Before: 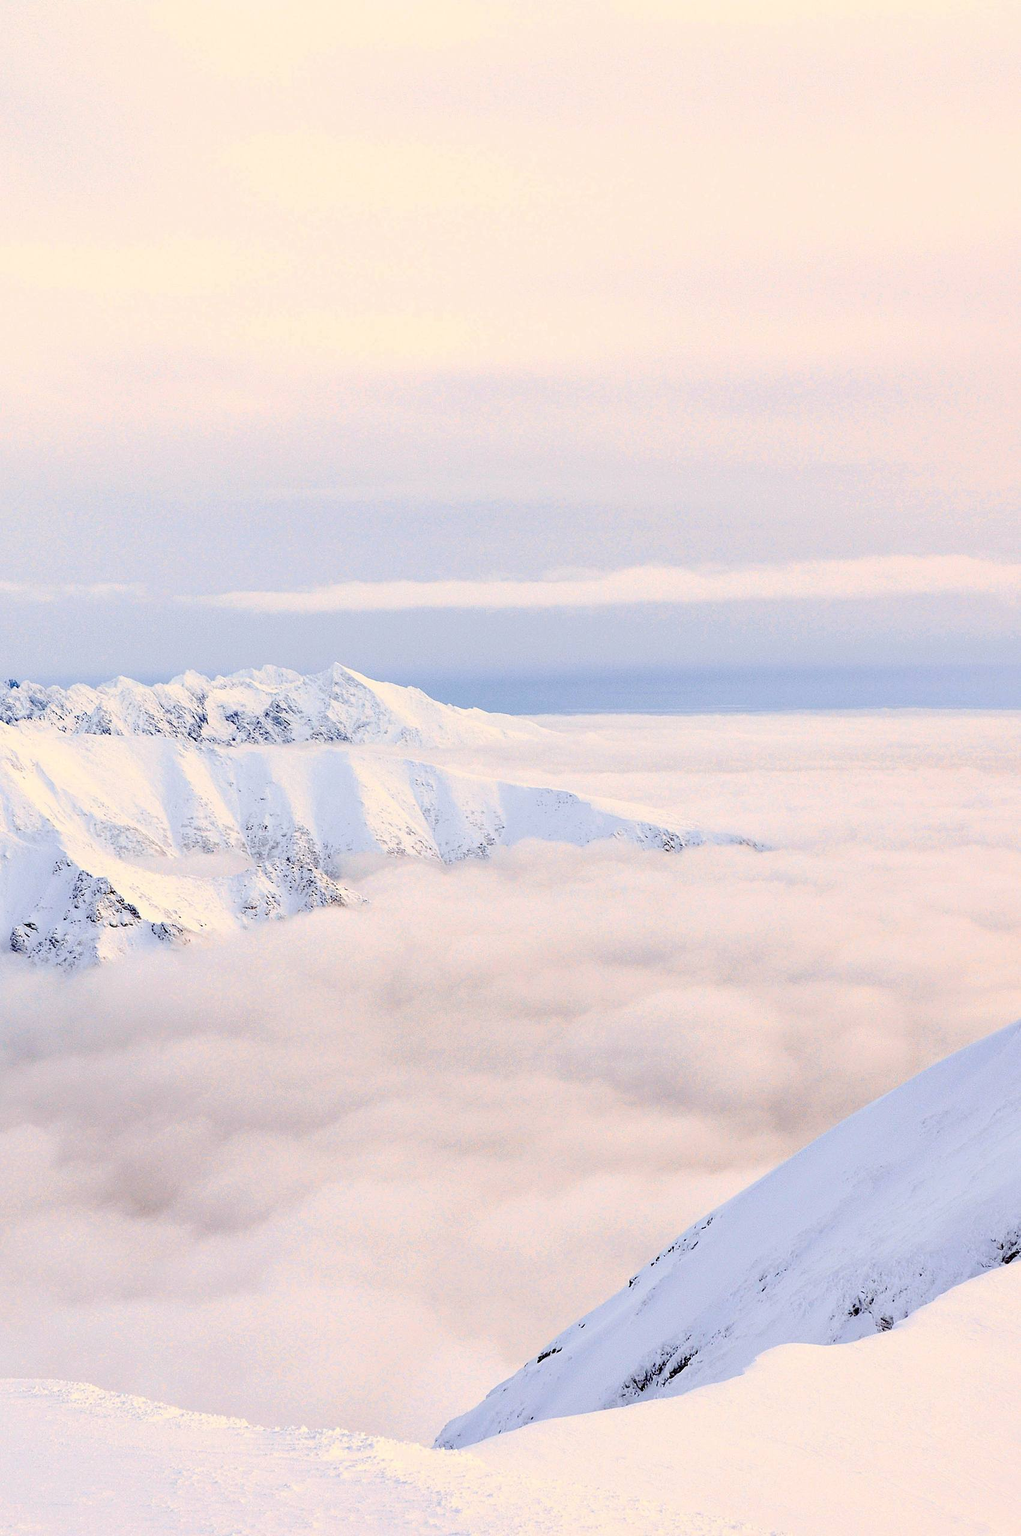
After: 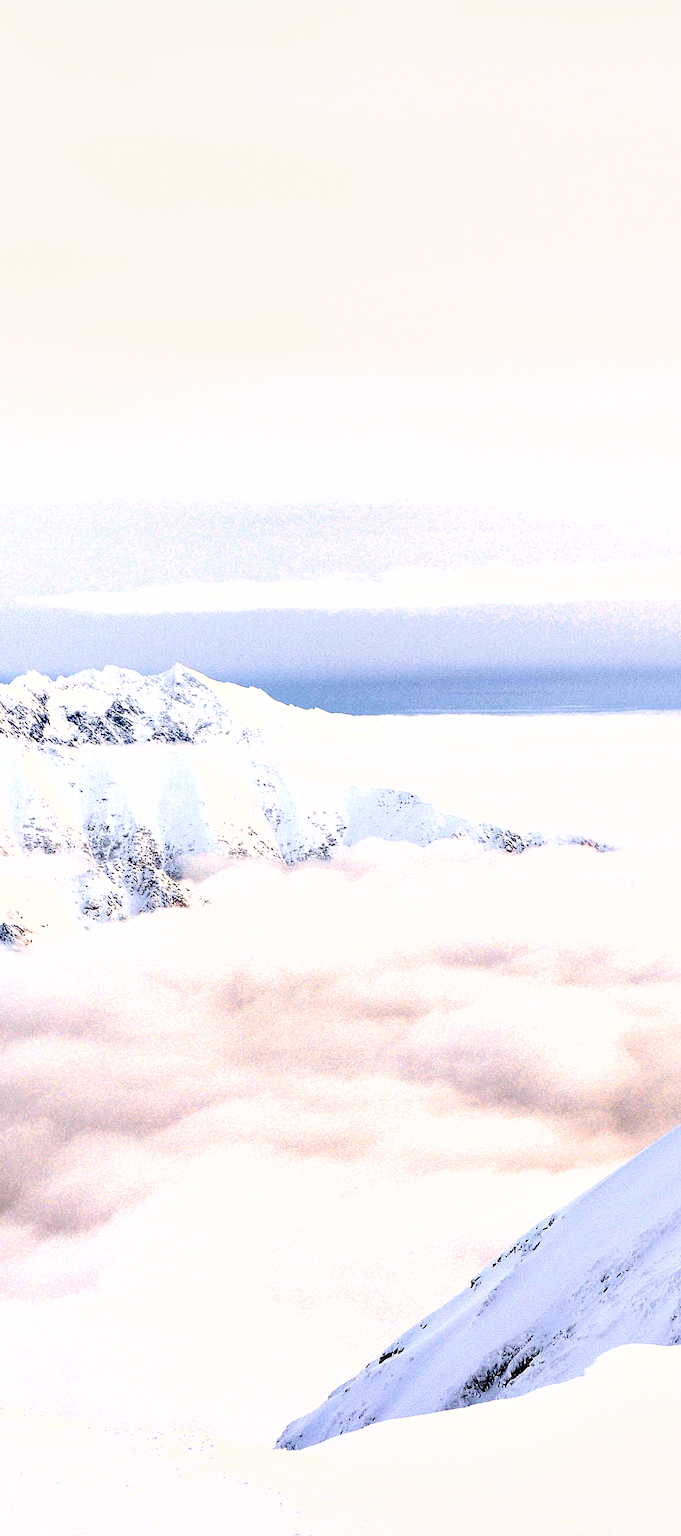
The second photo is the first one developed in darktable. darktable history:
levels: levels [0.062, 0.494, 0.925]
shadows and highlights: white point adjustment 0.041, soften with gaussian
crop and rotate: left 15.567%, right 17.708%
tone equalizer: -8 EV 0 EV, -7 EV 0.001 EV, -6 EV -0.005 EV, -5 EV -0.007 EV, -4 EV -0.057 EV, -3 EV -0.203 EV, -2 EV -0.296 EV, -1 EV 0.095 EV, +0 EV 0.303 EV, mask exposure compensation -0.501 EV
